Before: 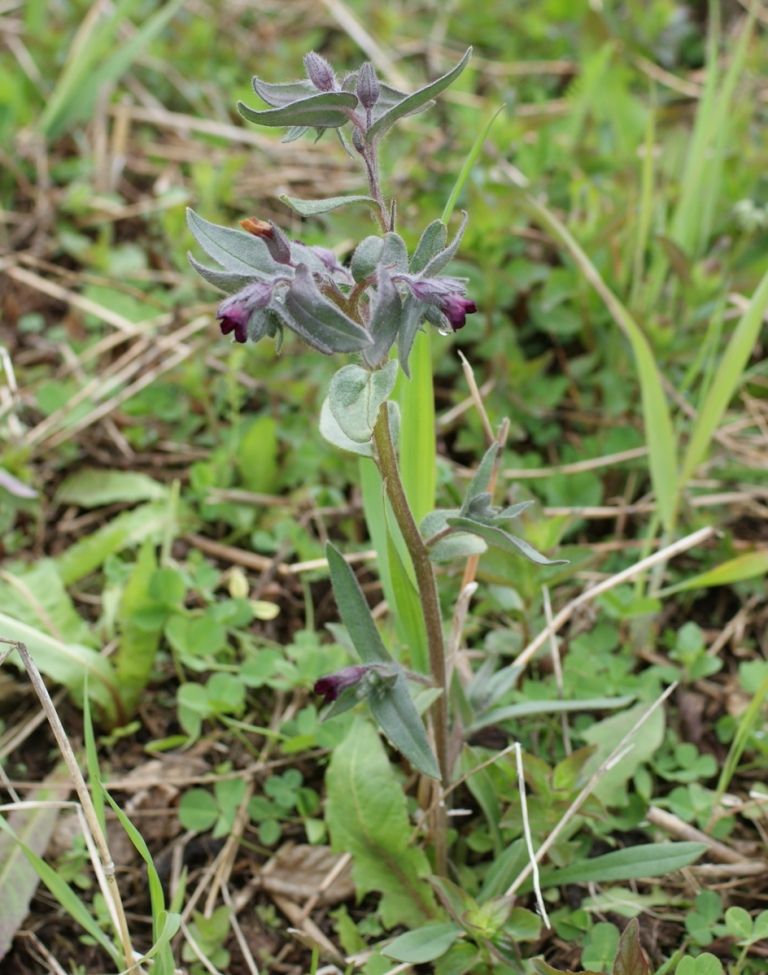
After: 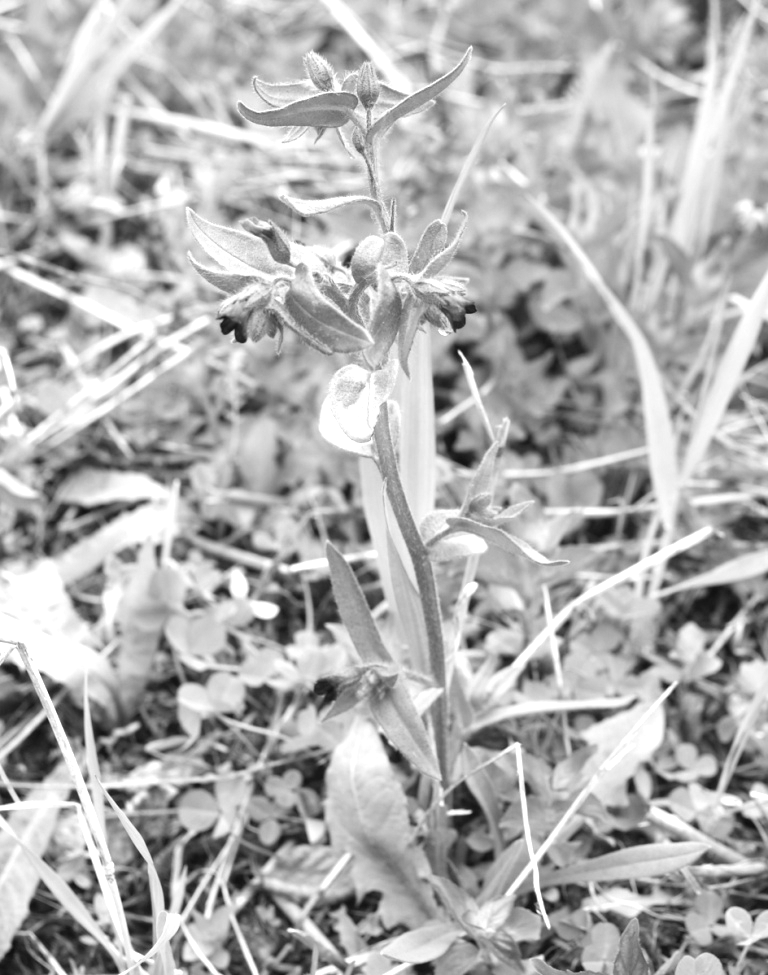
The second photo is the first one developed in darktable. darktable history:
exposure: black level correction 0, exposure 1.1 EV, compensate exposure bias true, compensate highlight preservation false
monochrome: size 1
white balance: red 0.98, blue 1.034
